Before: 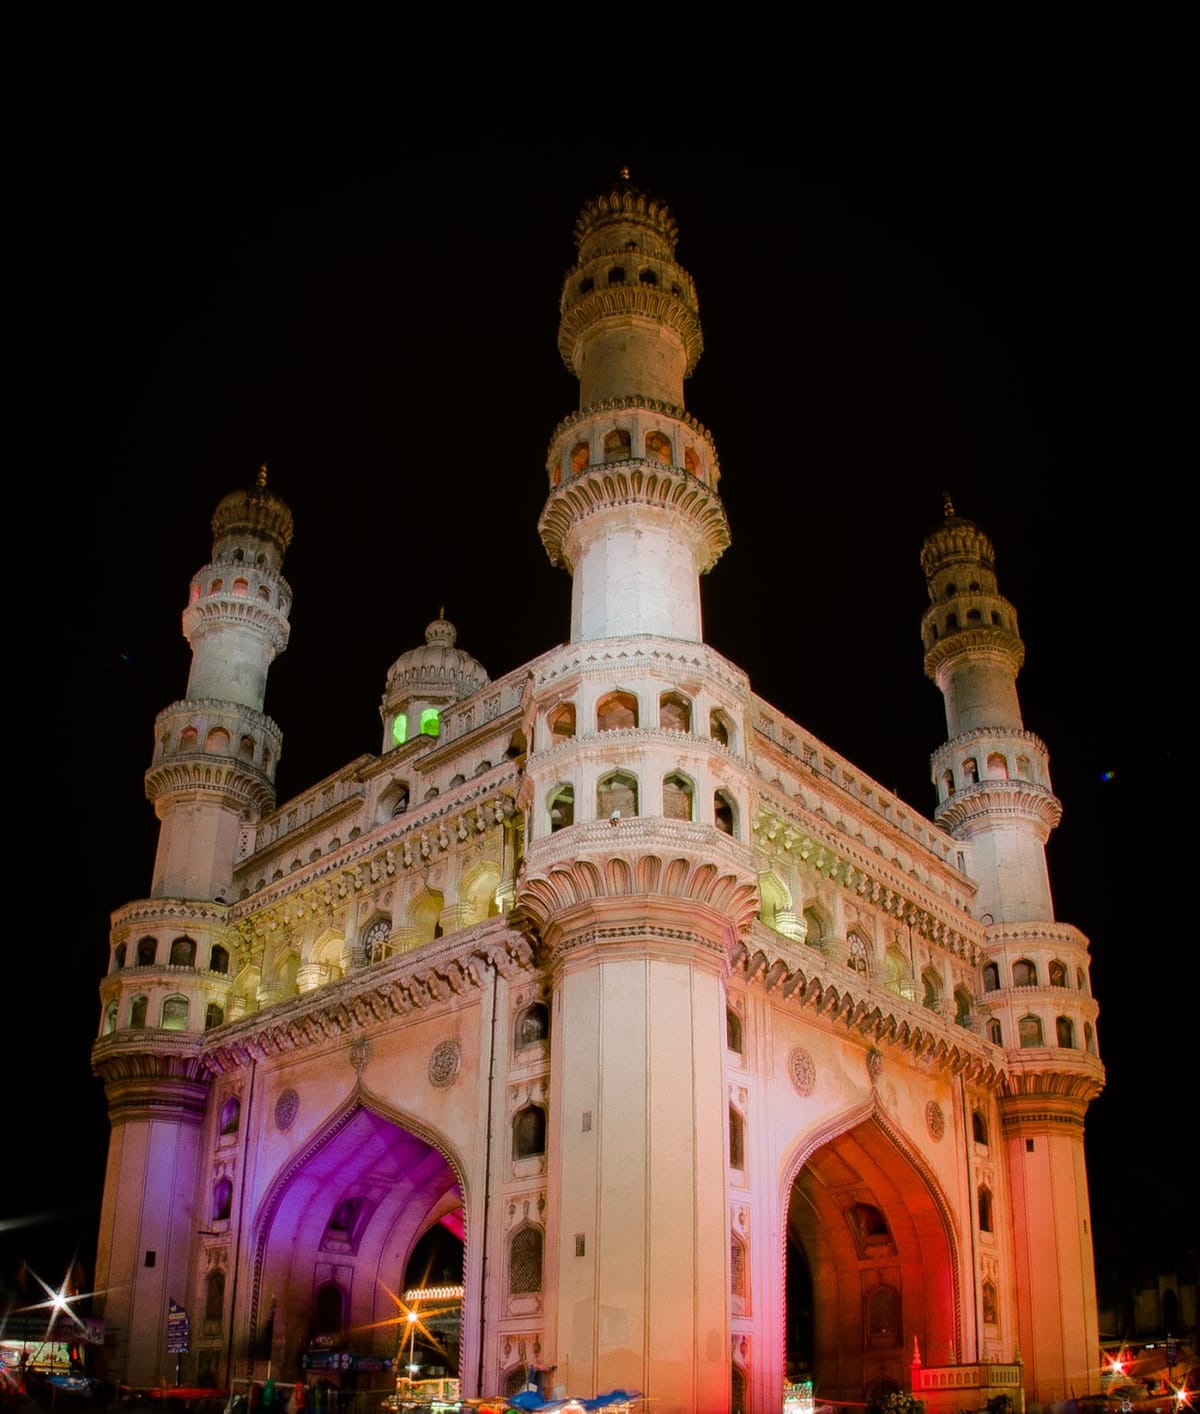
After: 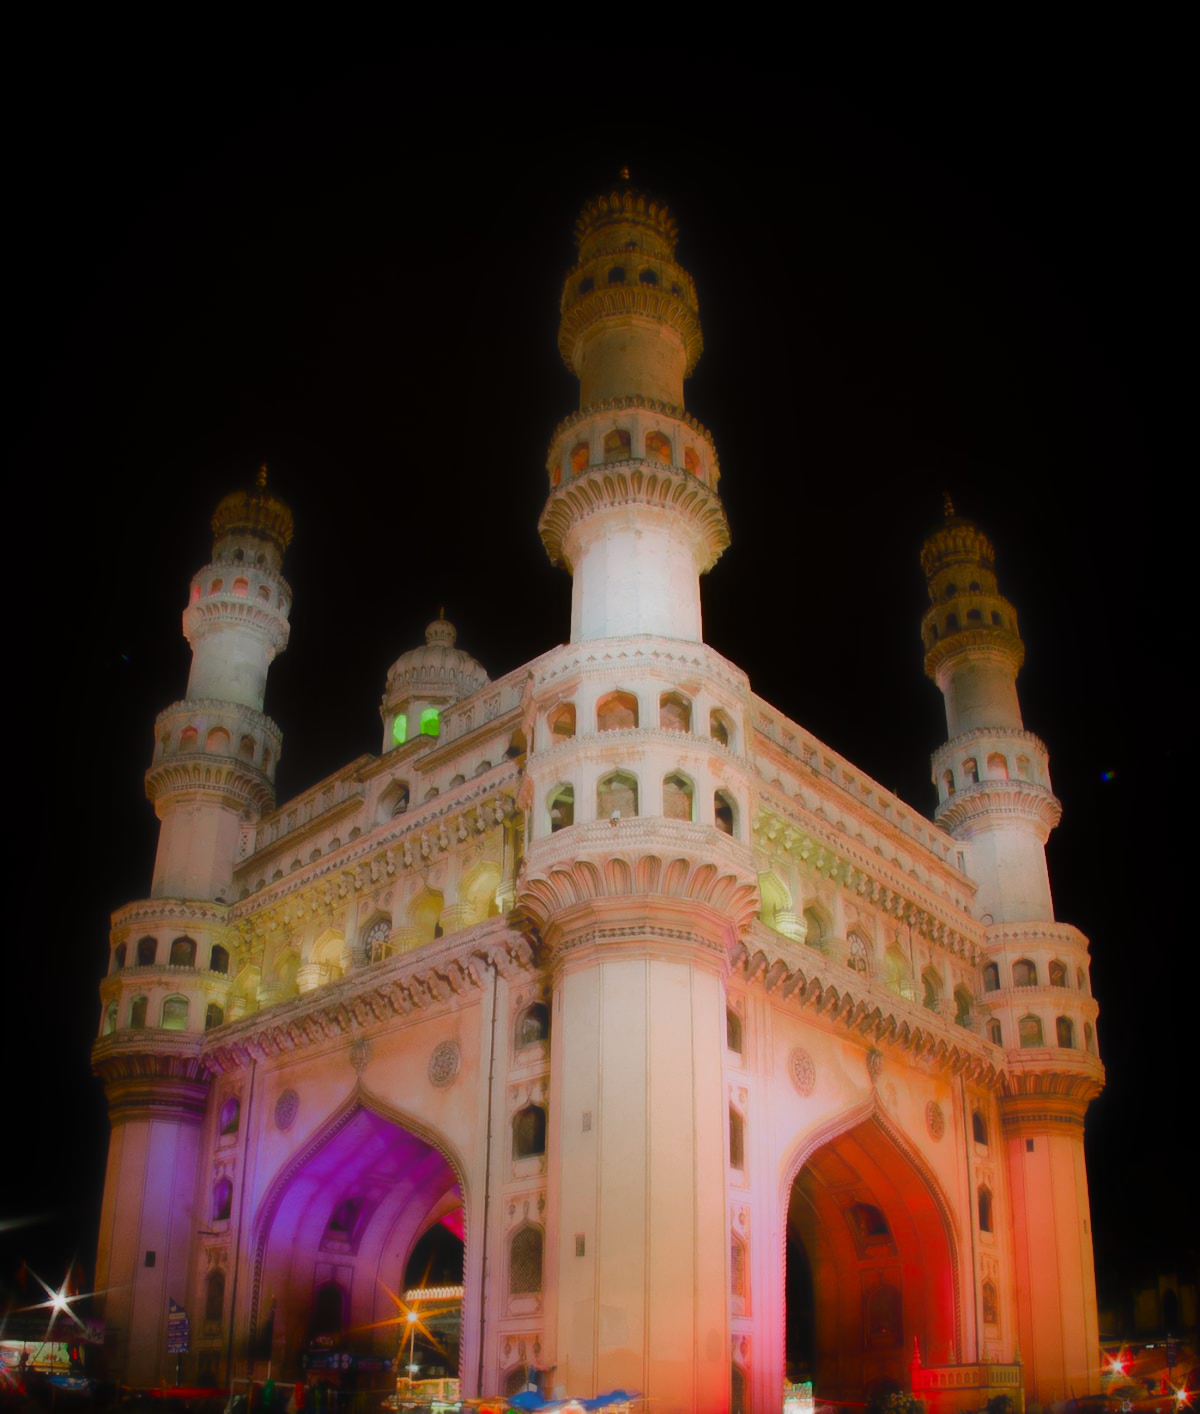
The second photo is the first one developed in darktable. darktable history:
contrast equalizer: y [[0.5, 0.542, 0.583, 0.625, 0.667, 0.708], [0.5 ×6], [0.5 ×6], [0 ×6], [0 ×6]], mix -0.995
